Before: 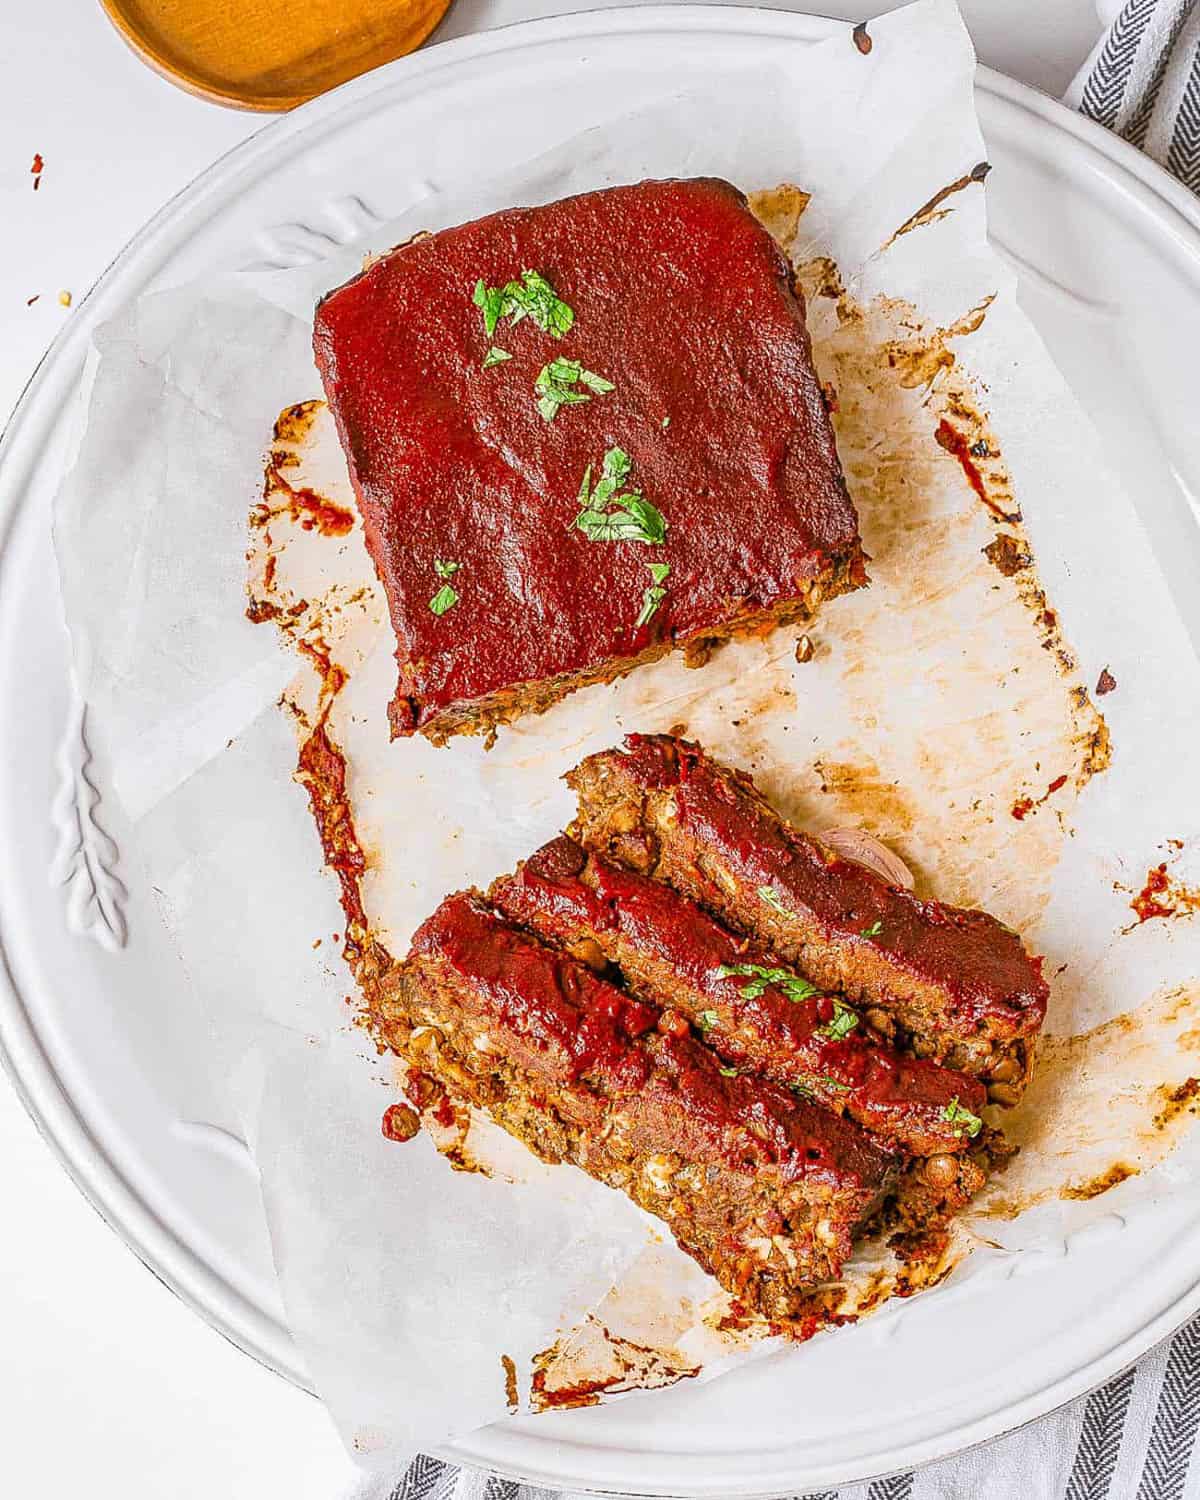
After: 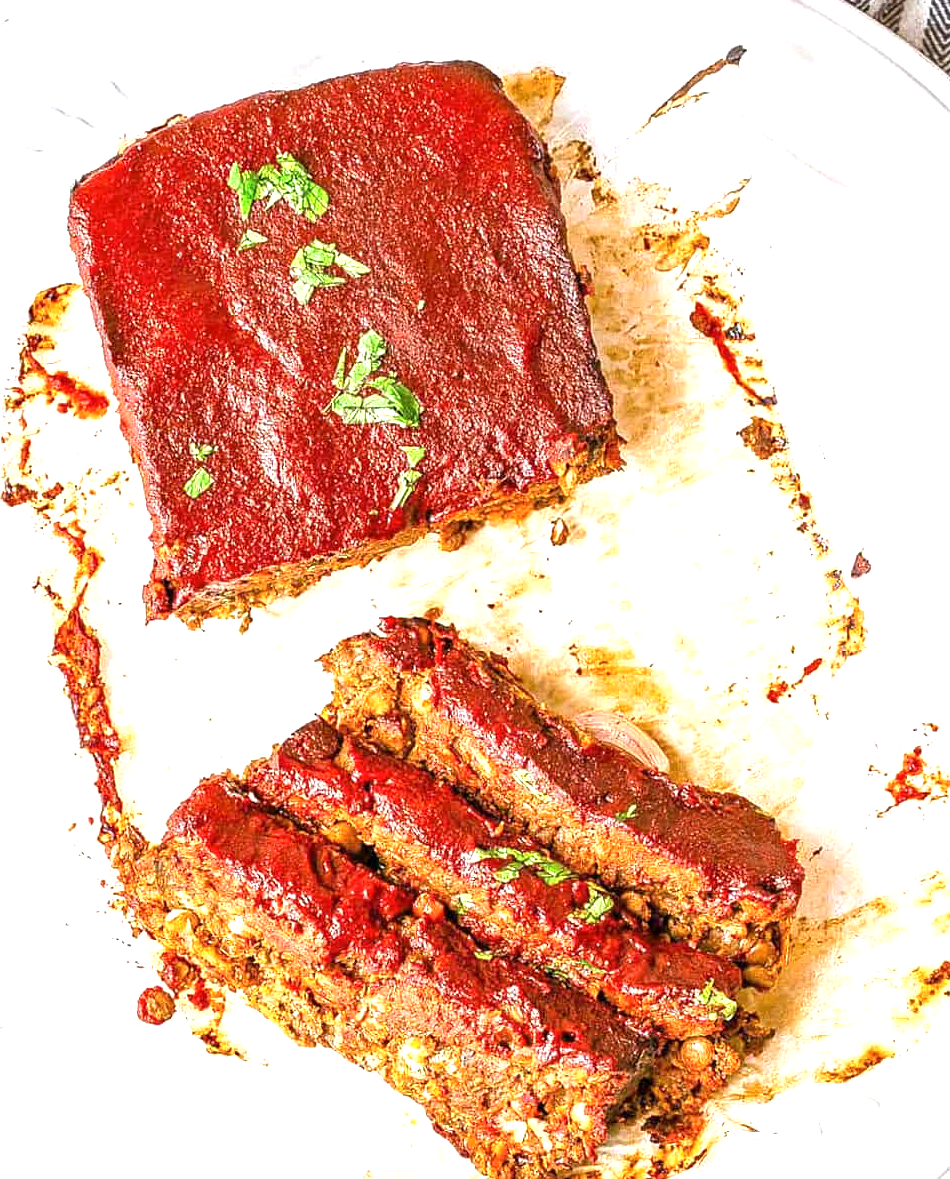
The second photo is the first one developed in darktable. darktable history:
exposure: black level correction 0.001, exposure 1.04 EV, compensate exposure bias true, compensate highlight preservation false
crop and rotate: left 20.455%, top 7.816%, right 0.321%, bottom 13.572%
color correction: highlights b* 0.064, saturation 0.978
